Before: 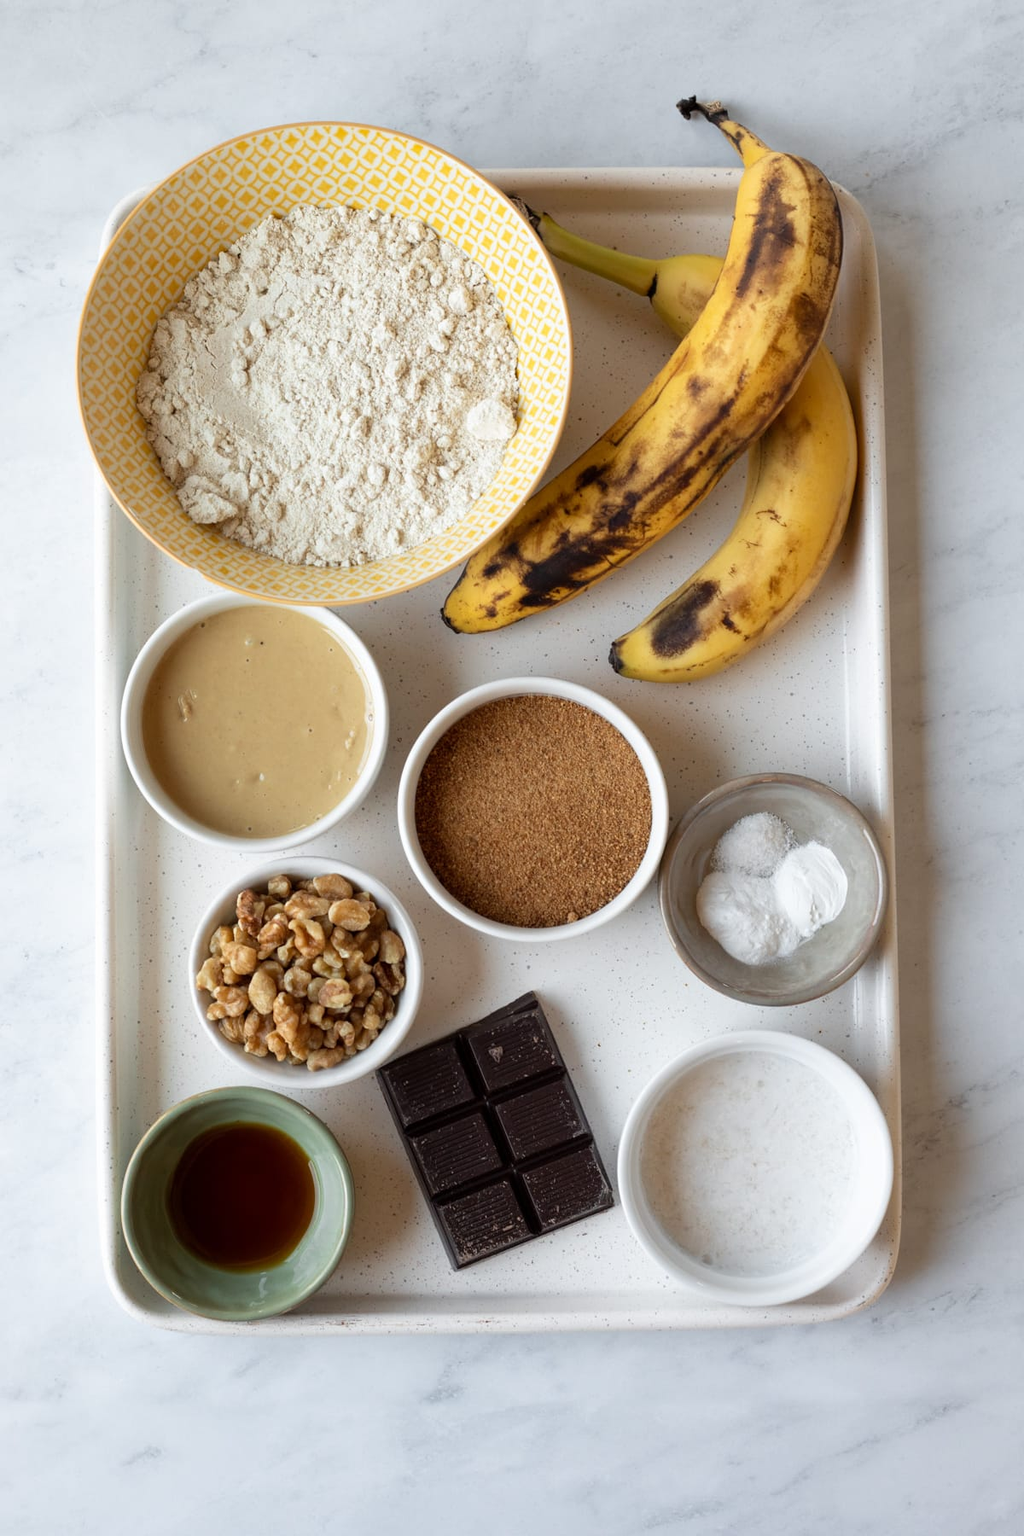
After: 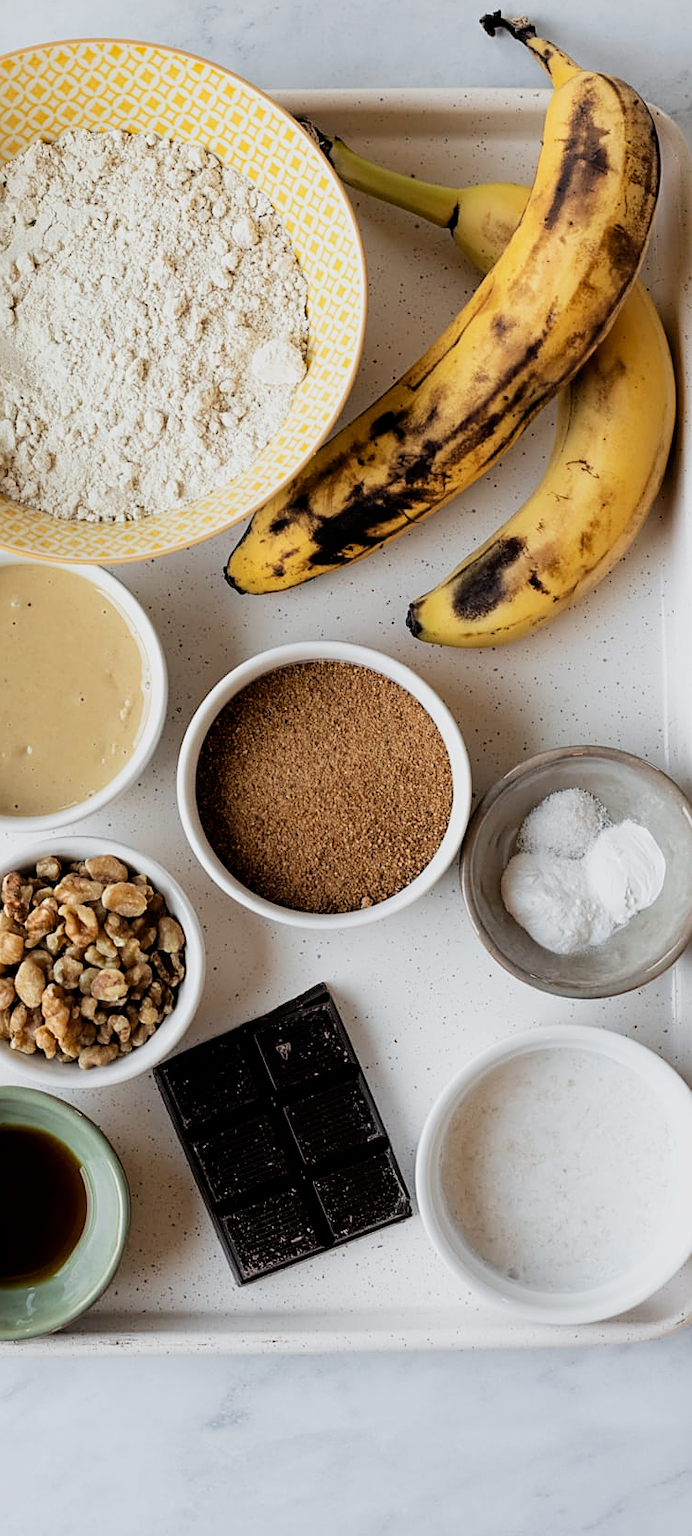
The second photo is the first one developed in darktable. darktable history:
crop and rotate: left 22.918%, top 5.629%, right 14.711%, bottom 2.247%
filmic rgb: black relative exposure -5 EV, white relative exposure 3.5 EV, hardness 3.19, contrast 1.2, highlights saturation mix -30%
sharpen: on, module defaults
